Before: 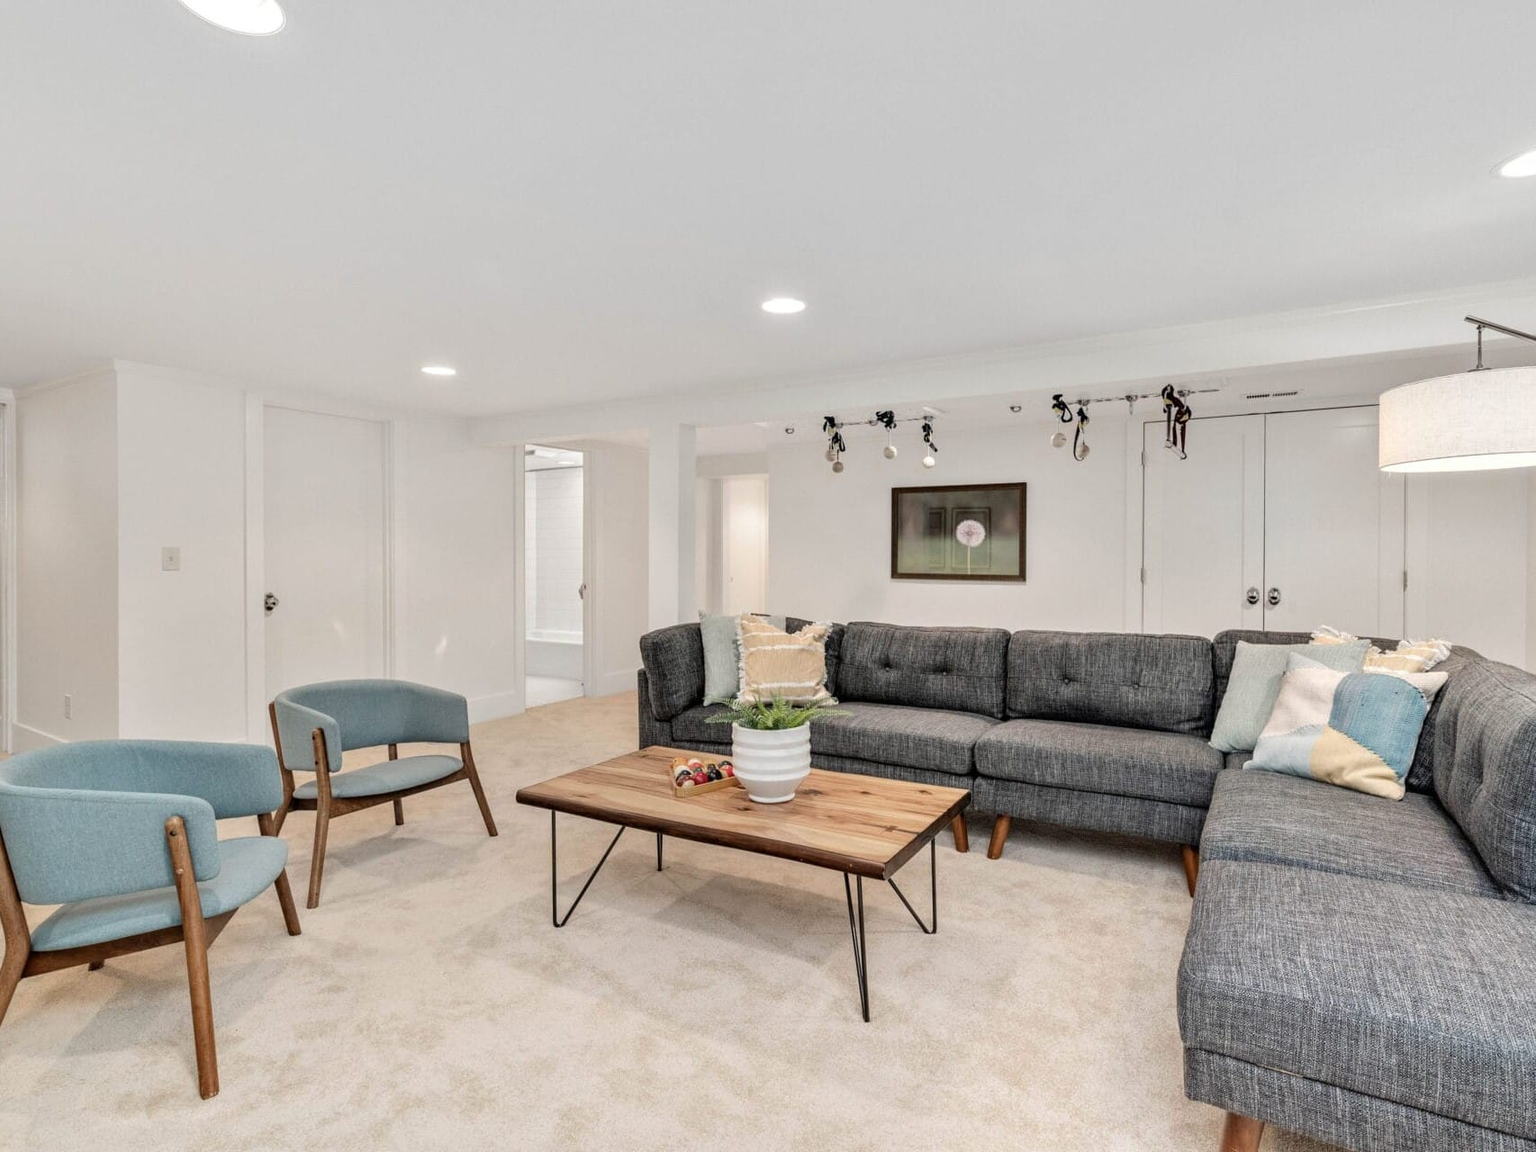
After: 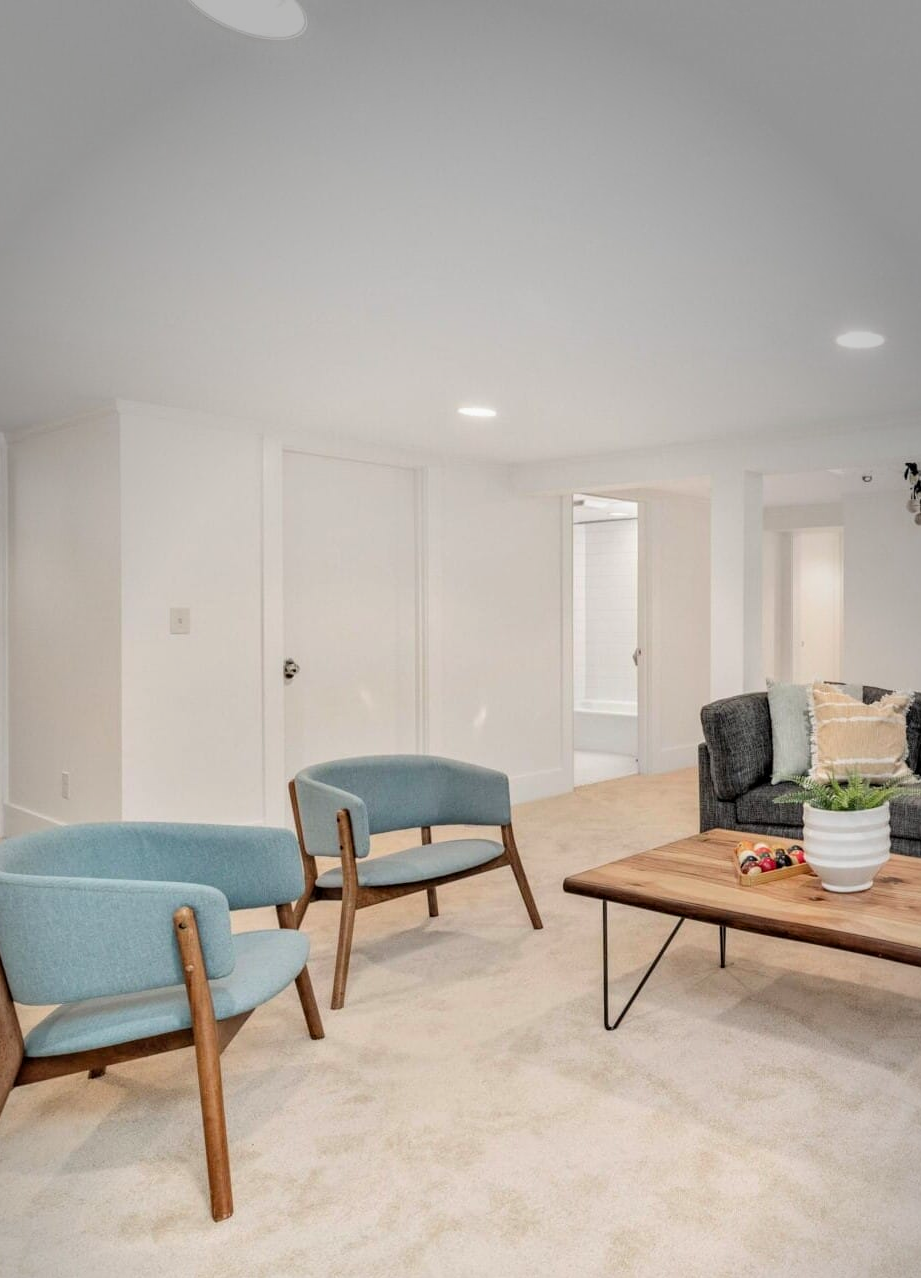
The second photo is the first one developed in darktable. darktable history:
vignetting: fall-off radius 59.81%, center (-0.027, 0.398), automatic ratio true
crop: left 0.618%, right 45.238%, bottom 0.081%
contrast brightness saturation: contrast 0.075, brightness 0.07, saturation 0.184
exposure: black level correction 0.002, exposure -0.102 EV, compensate exposure bias true, compensate highlight preservation false
